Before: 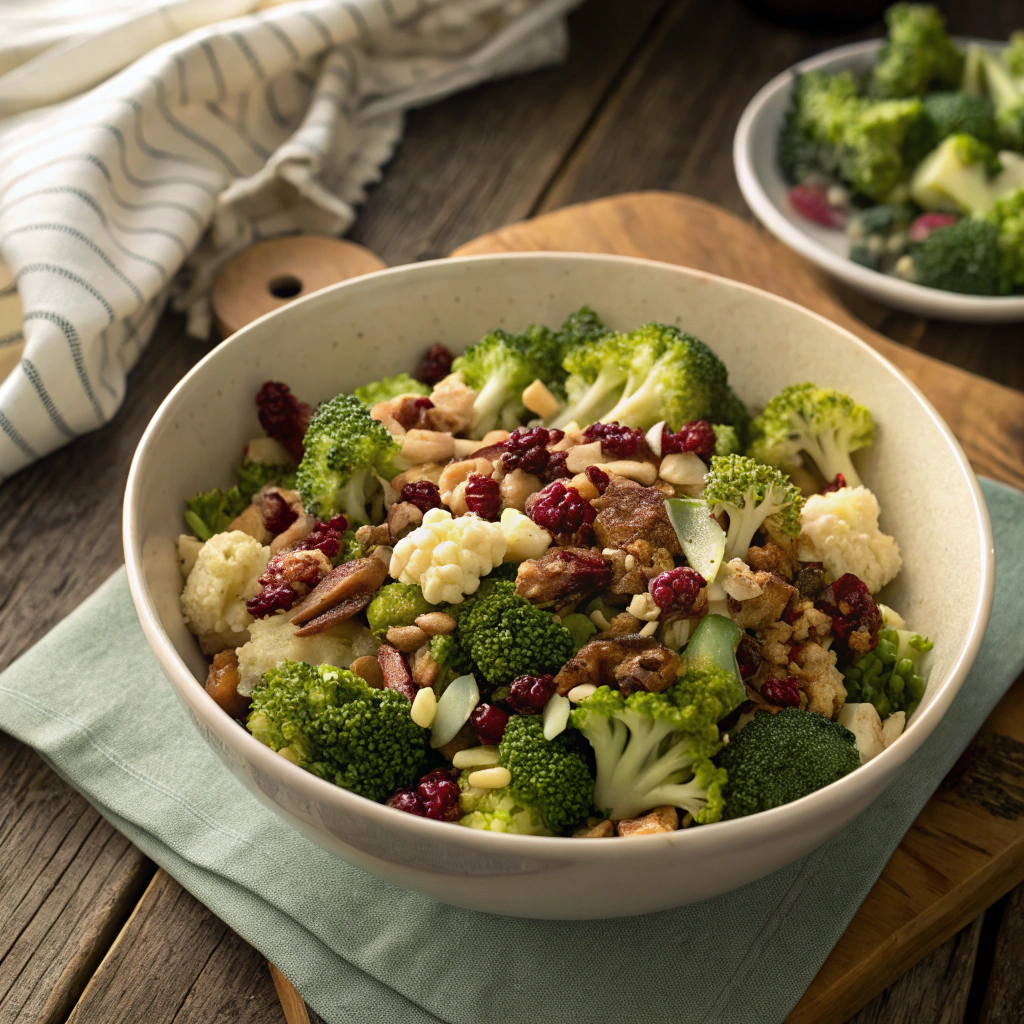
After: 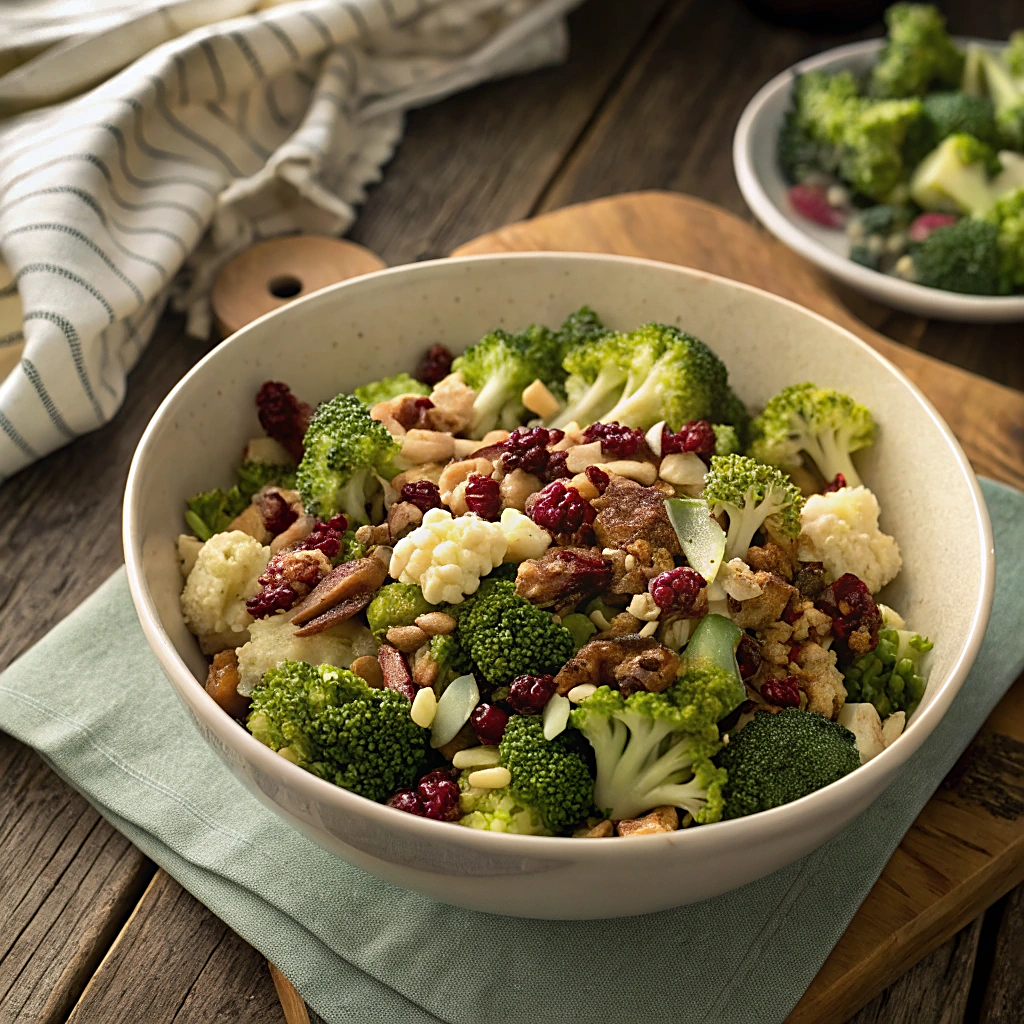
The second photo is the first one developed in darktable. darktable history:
sharpen: on, module defaults
shadows and highlights: shadows 24.5, highlights -78.15, soften with gaussian
